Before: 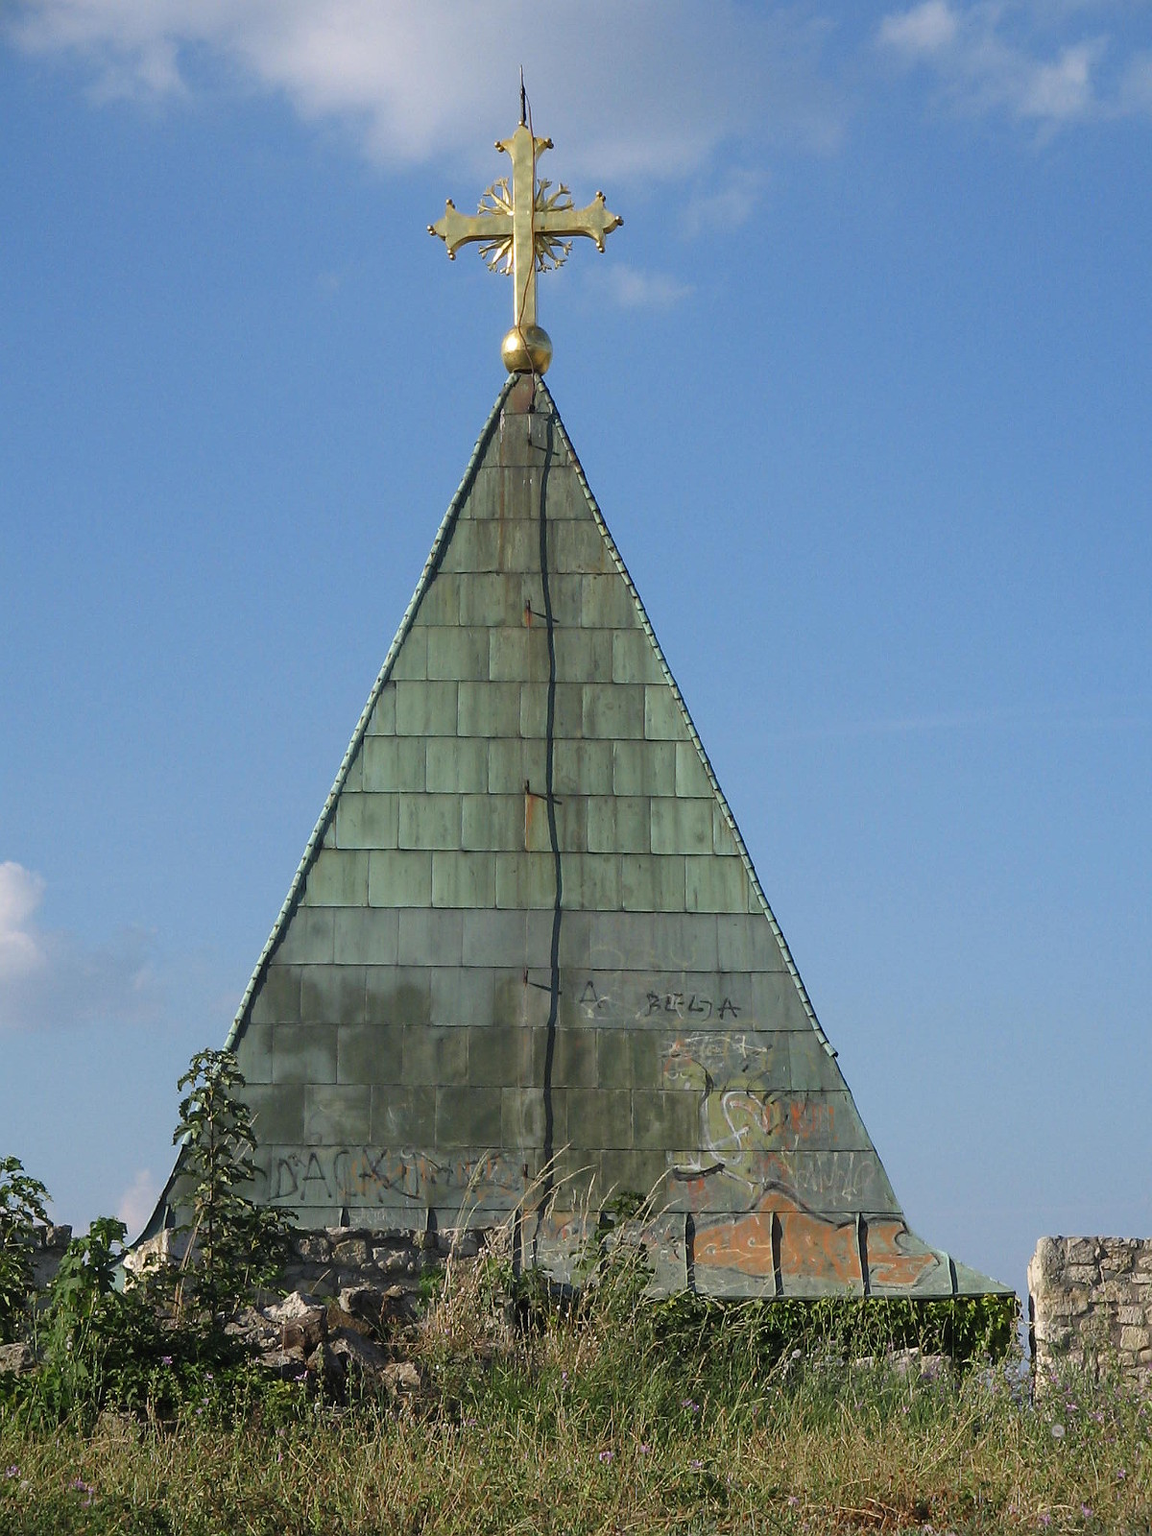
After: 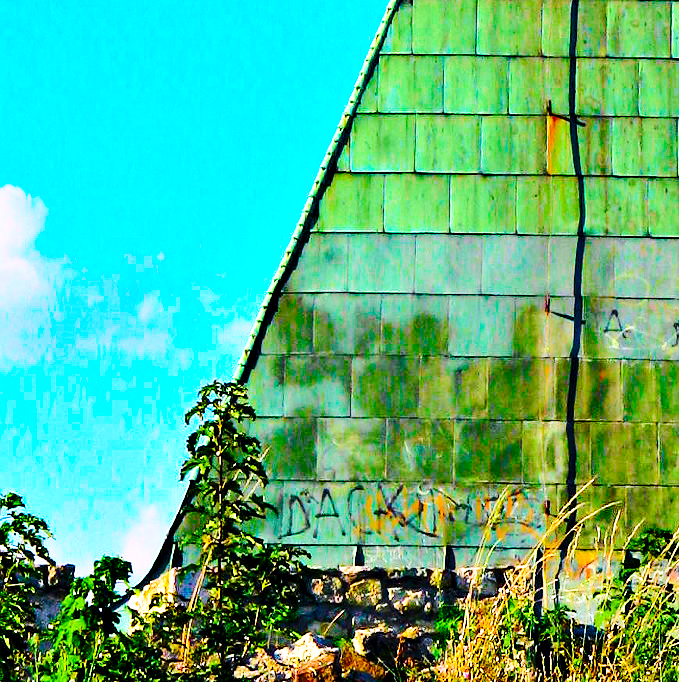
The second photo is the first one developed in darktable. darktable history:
base curve: curves: ch0 [(0, 0) (0.028, 0.03) (0.121, 0.232) (0.46, 0.748) (0.859, 0.968) (1, 1)], exposure shift 0.581, preserve colors none
crop: top 44.551%, right 43.409%, bottom 12.77%
exposure: exposure 0.129 EV, compensate highlight preservation false
contrast equalizer: octaves 7, y [[0.627 ×6], [0.563 ×6], [0 ×6], [0 ×6], [0 ×6]]
tone curve: curves: ch0 [(0, 0) (0.126, 0.061) (0.338, 0.285) (0.494, 0.518) (0.703, 0.762) (1, 1)]; ch1 [(0, 0) (0.389, 0.313) (0.457, 0.442) (0.5, 0.501) (0.55, 0.578) (1, 1)]; ch2 [(0, 0) (0.44, 0.424) (0.501, 0.499) (0.557, 0.564) (0.613, 0.67) (0.707, 0.746) (1, 1)], color space Lab, independent channels, preserve colors none
contrast brightness saturation: brightness 0.089, saturation 0.192
color balance rgb: power › hue 173.8°, highlights gain › luminance 14.686%, shadows fall-off 299.374%, white fulcrum 1.99 EV, highlights fall-off 299.973%, linear chroma grading › shadows 10.276%, linear chroma grading › highlights 11.009%, linear chroma grading › global chroma 14.56%, linear chroma grading › mid-tones 14.817%, perceptual saturation grading › global saturation 99.998%, mask middle-gray fulcrum 99.857%, contrast gray fulcrum 38.296%
